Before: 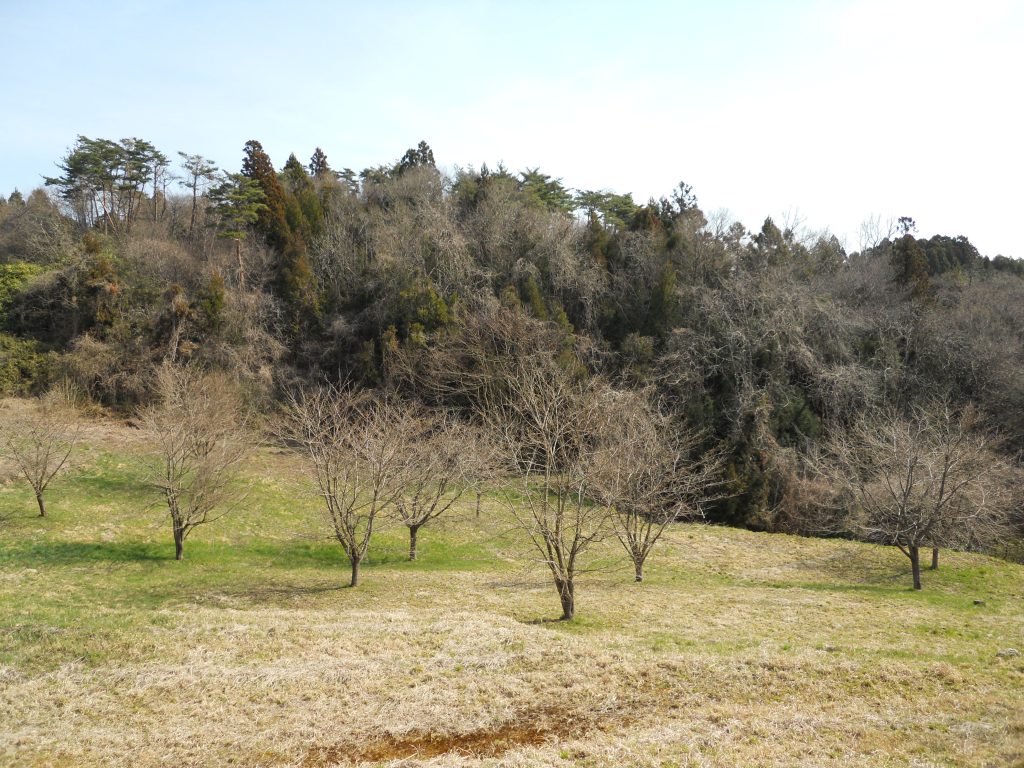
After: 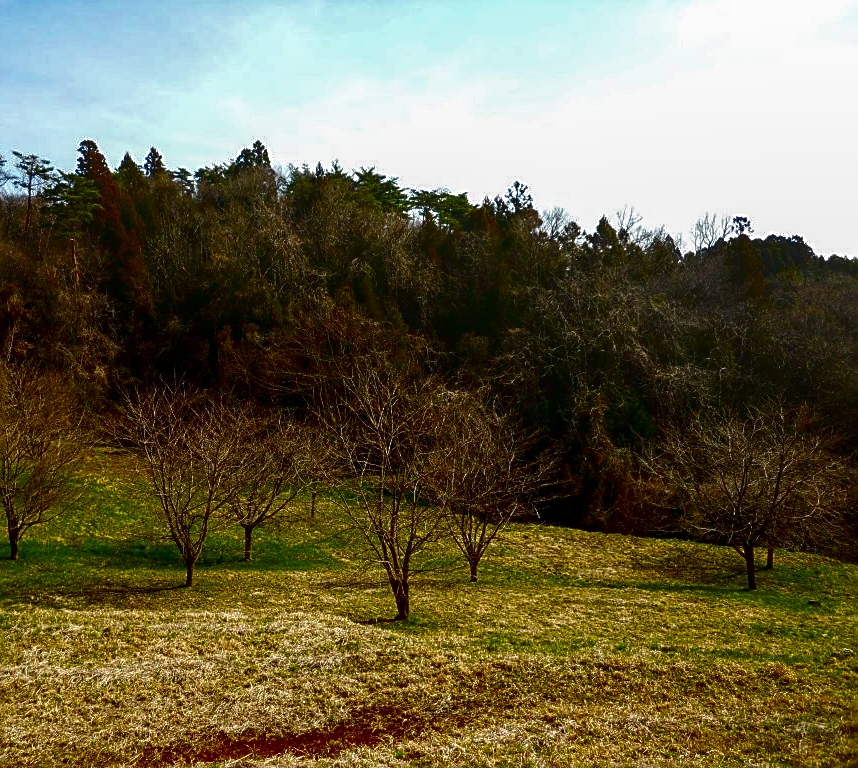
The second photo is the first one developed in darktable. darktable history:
crop: left 16.145%
contrast brightness saturation: brightness -1, saturation 1
sharpen: on, module defaults
local contrast: highlights 61%, detail 143%, midtone range 0.428
